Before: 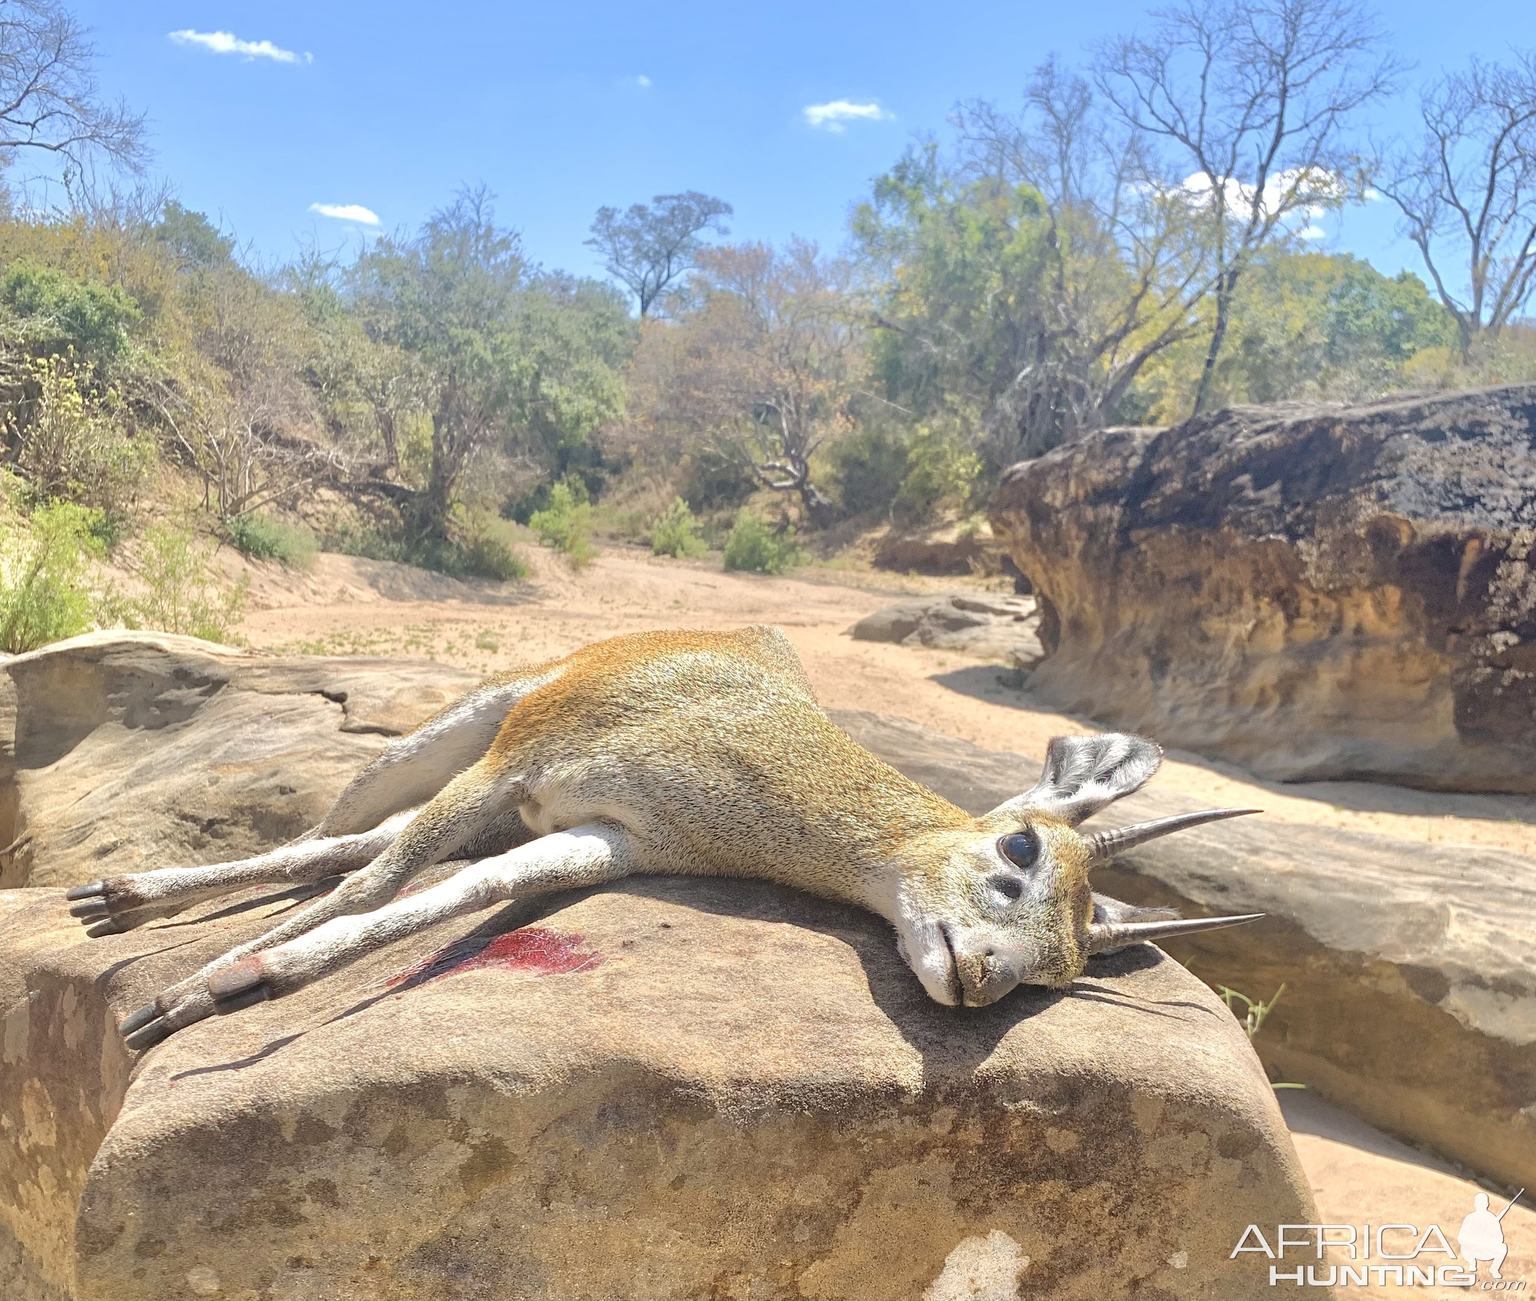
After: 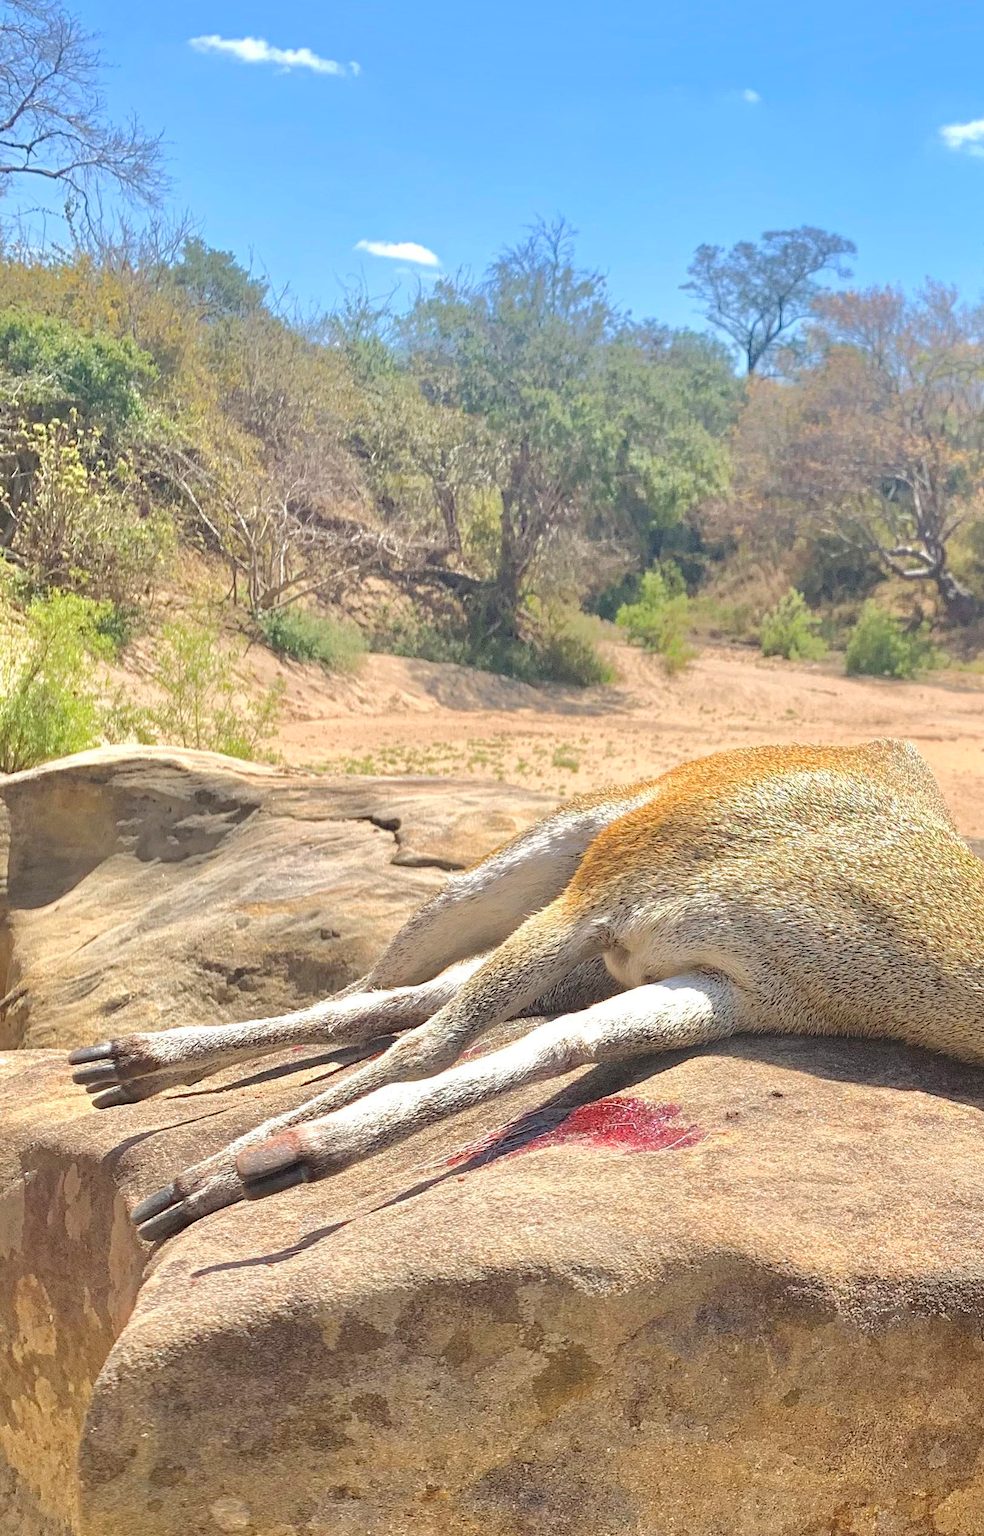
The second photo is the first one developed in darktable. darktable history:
haze removal: adaptive false
crop: left 0.598%, right 45.18%, bottom 0.084%
